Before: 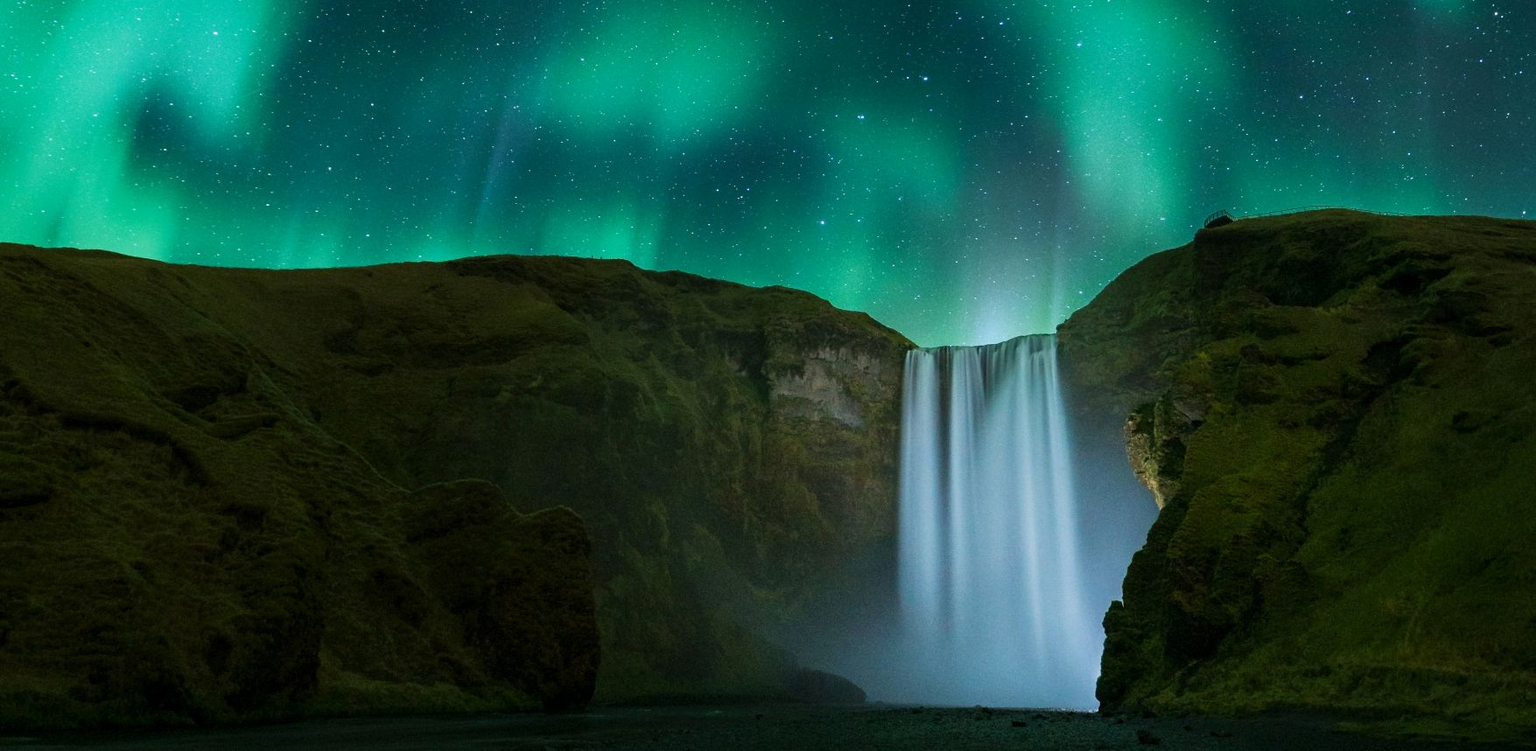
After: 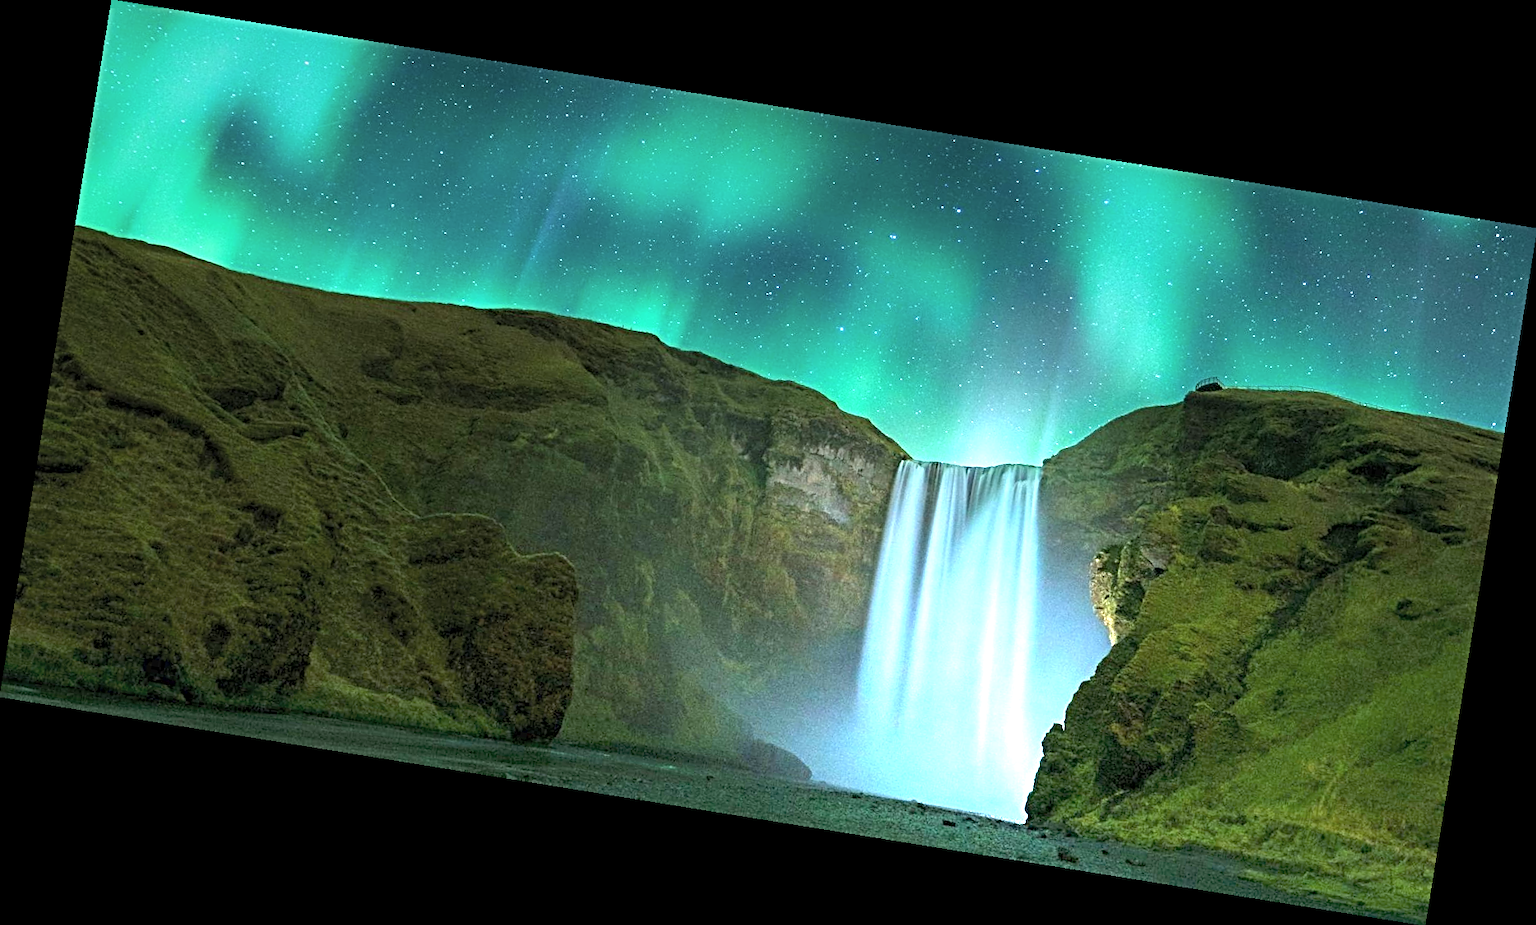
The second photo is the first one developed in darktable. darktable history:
sharpen: radius 4
graduated density: density -3.9 EV
contrast brightness saturation: brightness 0.15
white balance: red 0.974, blue 1.044
rotate and perspective: rotation 9.12°, automatic cropping off
